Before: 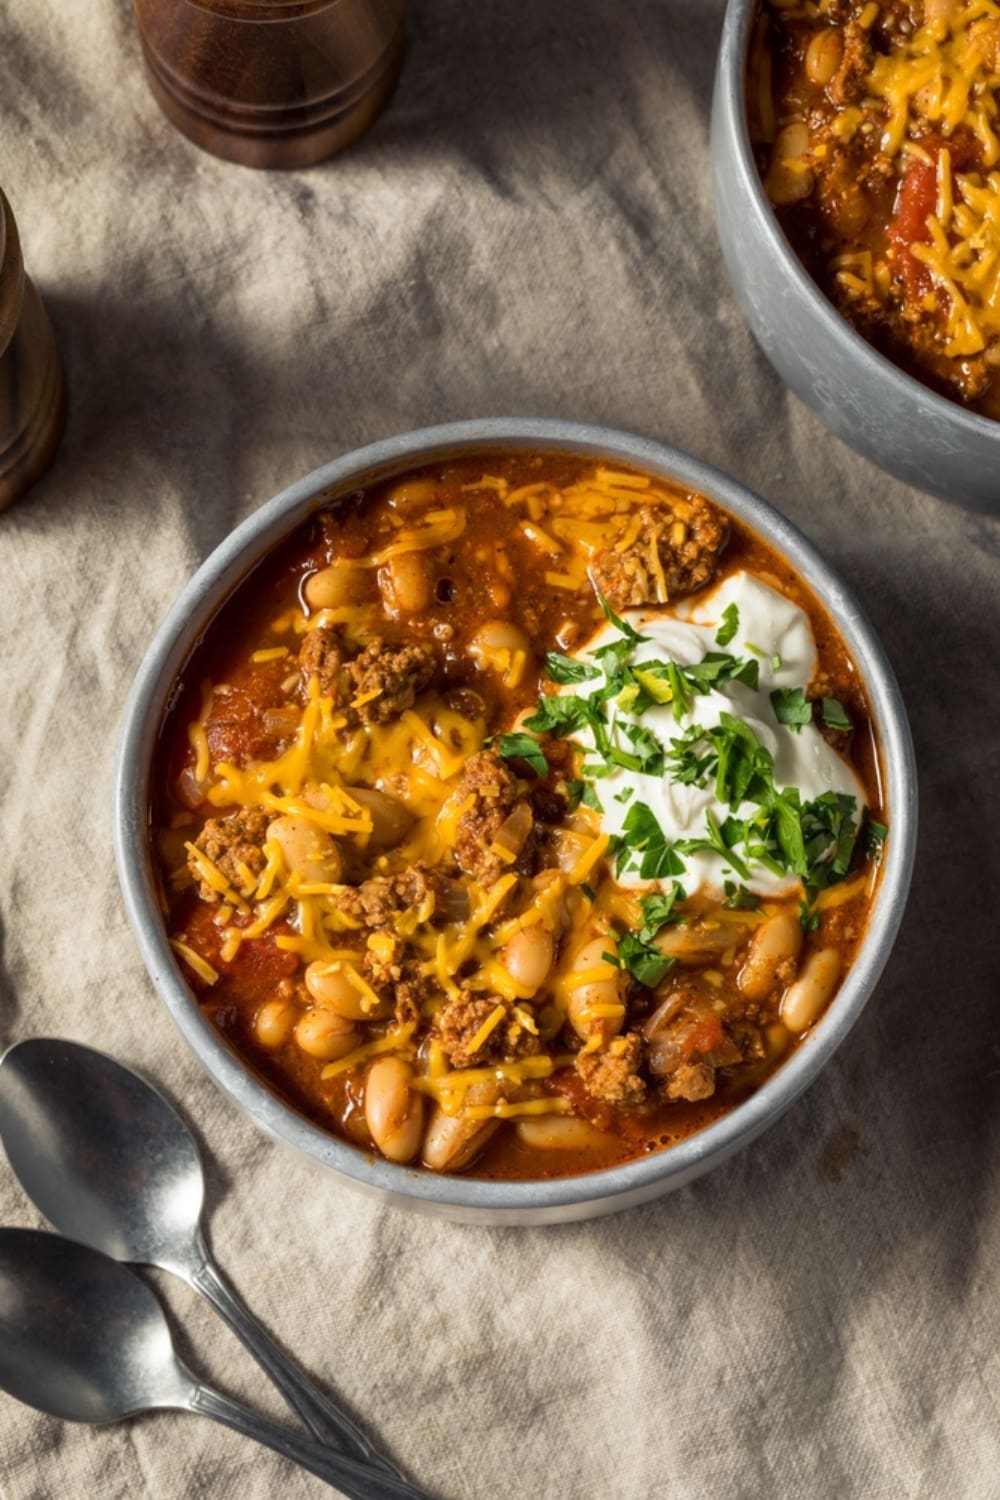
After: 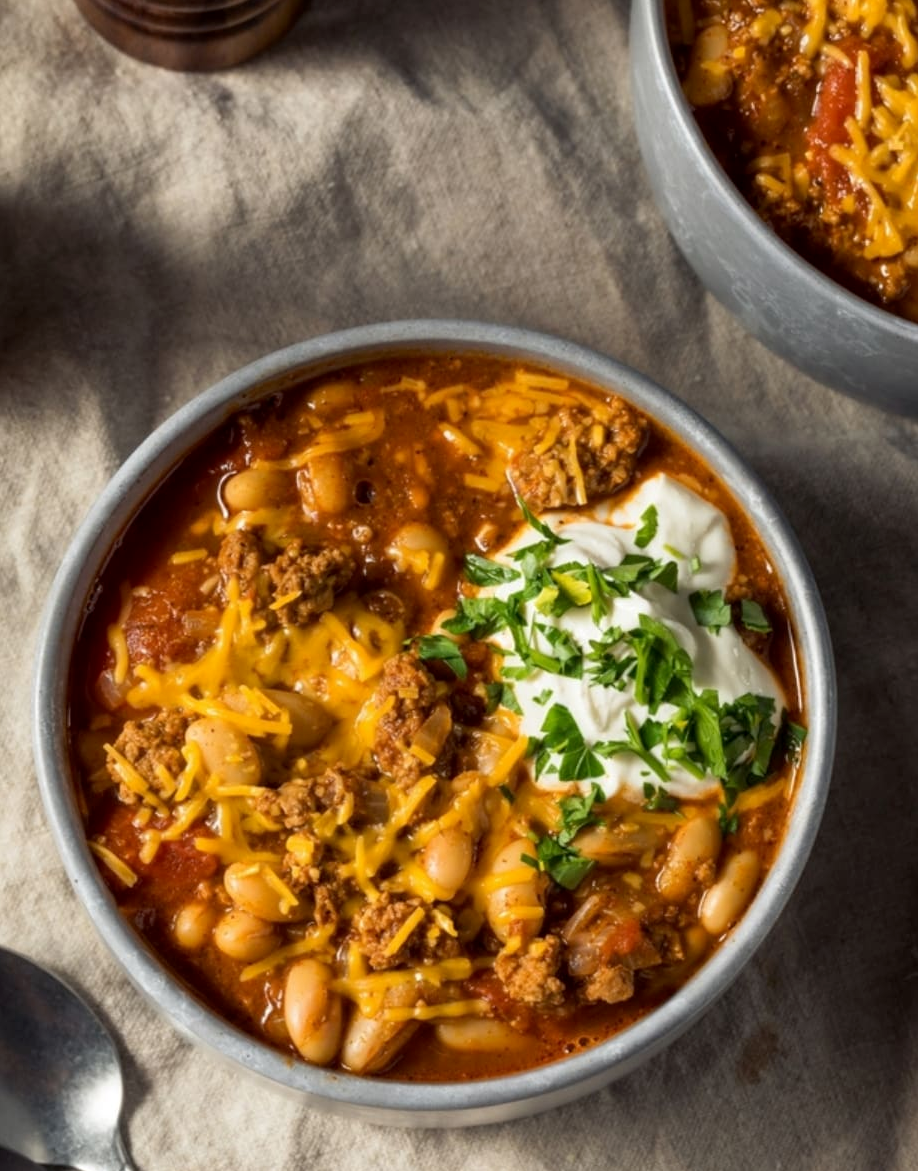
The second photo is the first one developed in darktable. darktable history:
crop: left 8.177%, top 6.569%, bottom 15.345%
exposure: black level correction 0.002, compensate highlight preservation false
